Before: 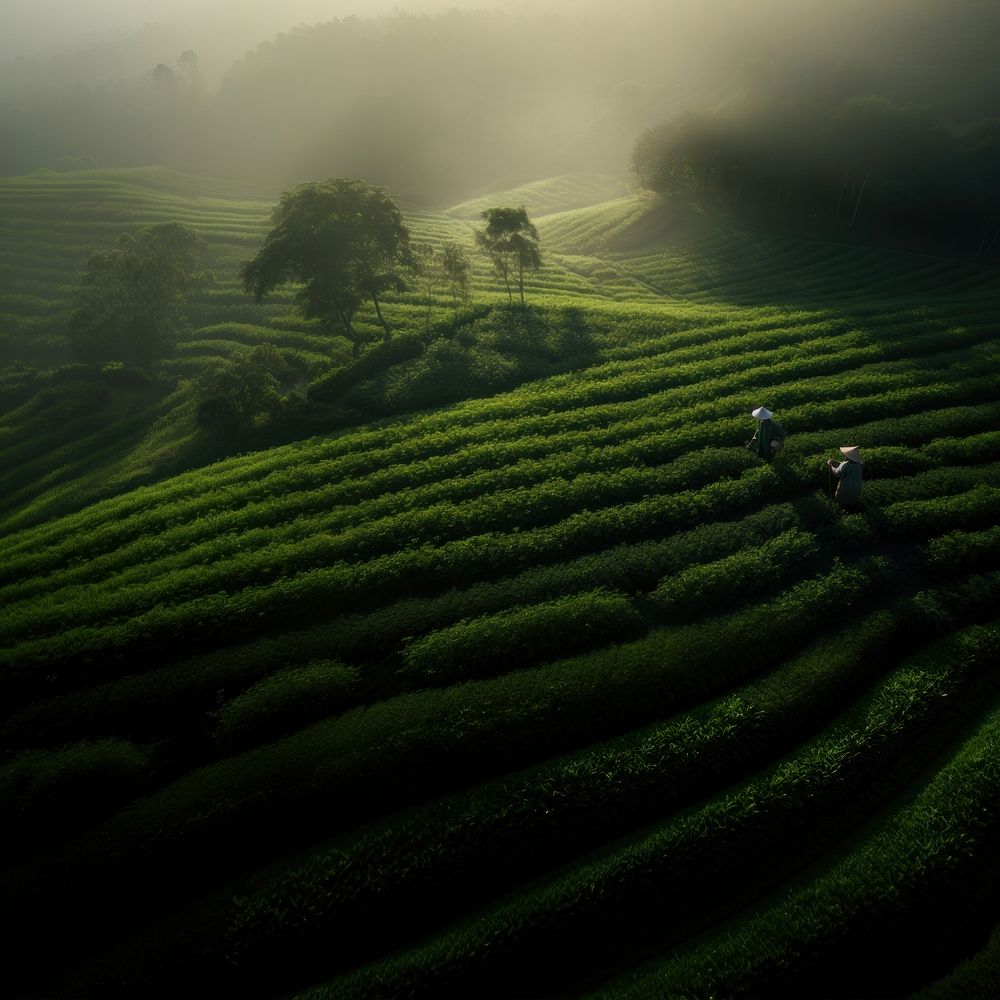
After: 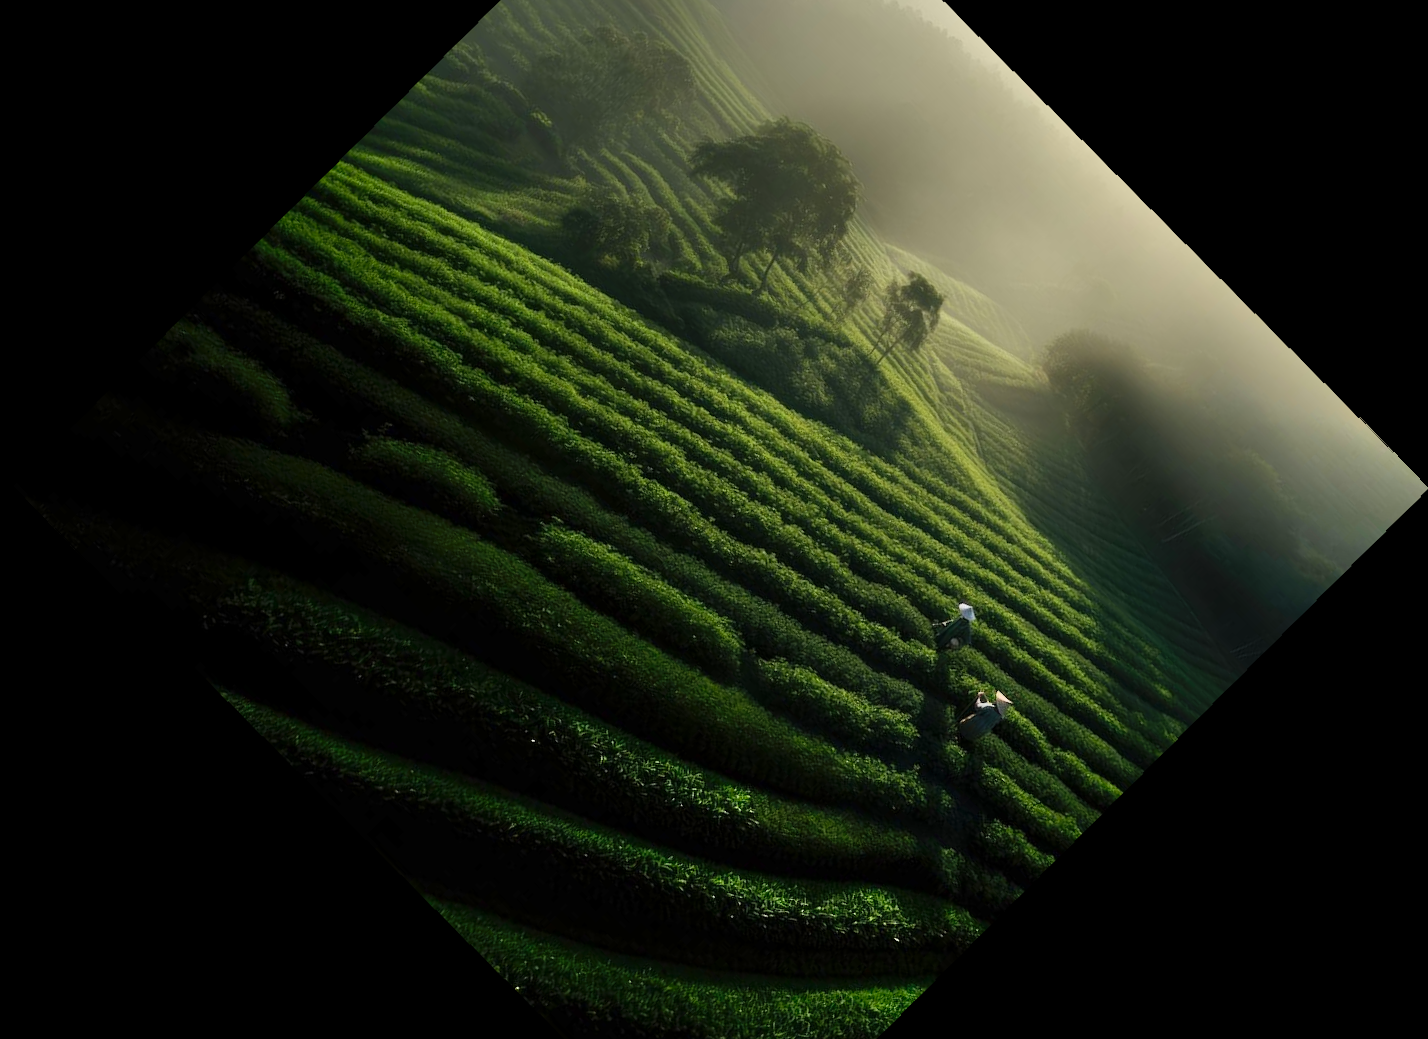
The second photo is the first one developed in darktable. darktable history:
crop and rotate: angle -46.26°, top 16.234%, right 0.912%, bottom 11.704%
rotate and perspective: rotation -1.17°, automatic cropping off
shadows and highlights: highlights color adjustment 0%, soften with gaussian
